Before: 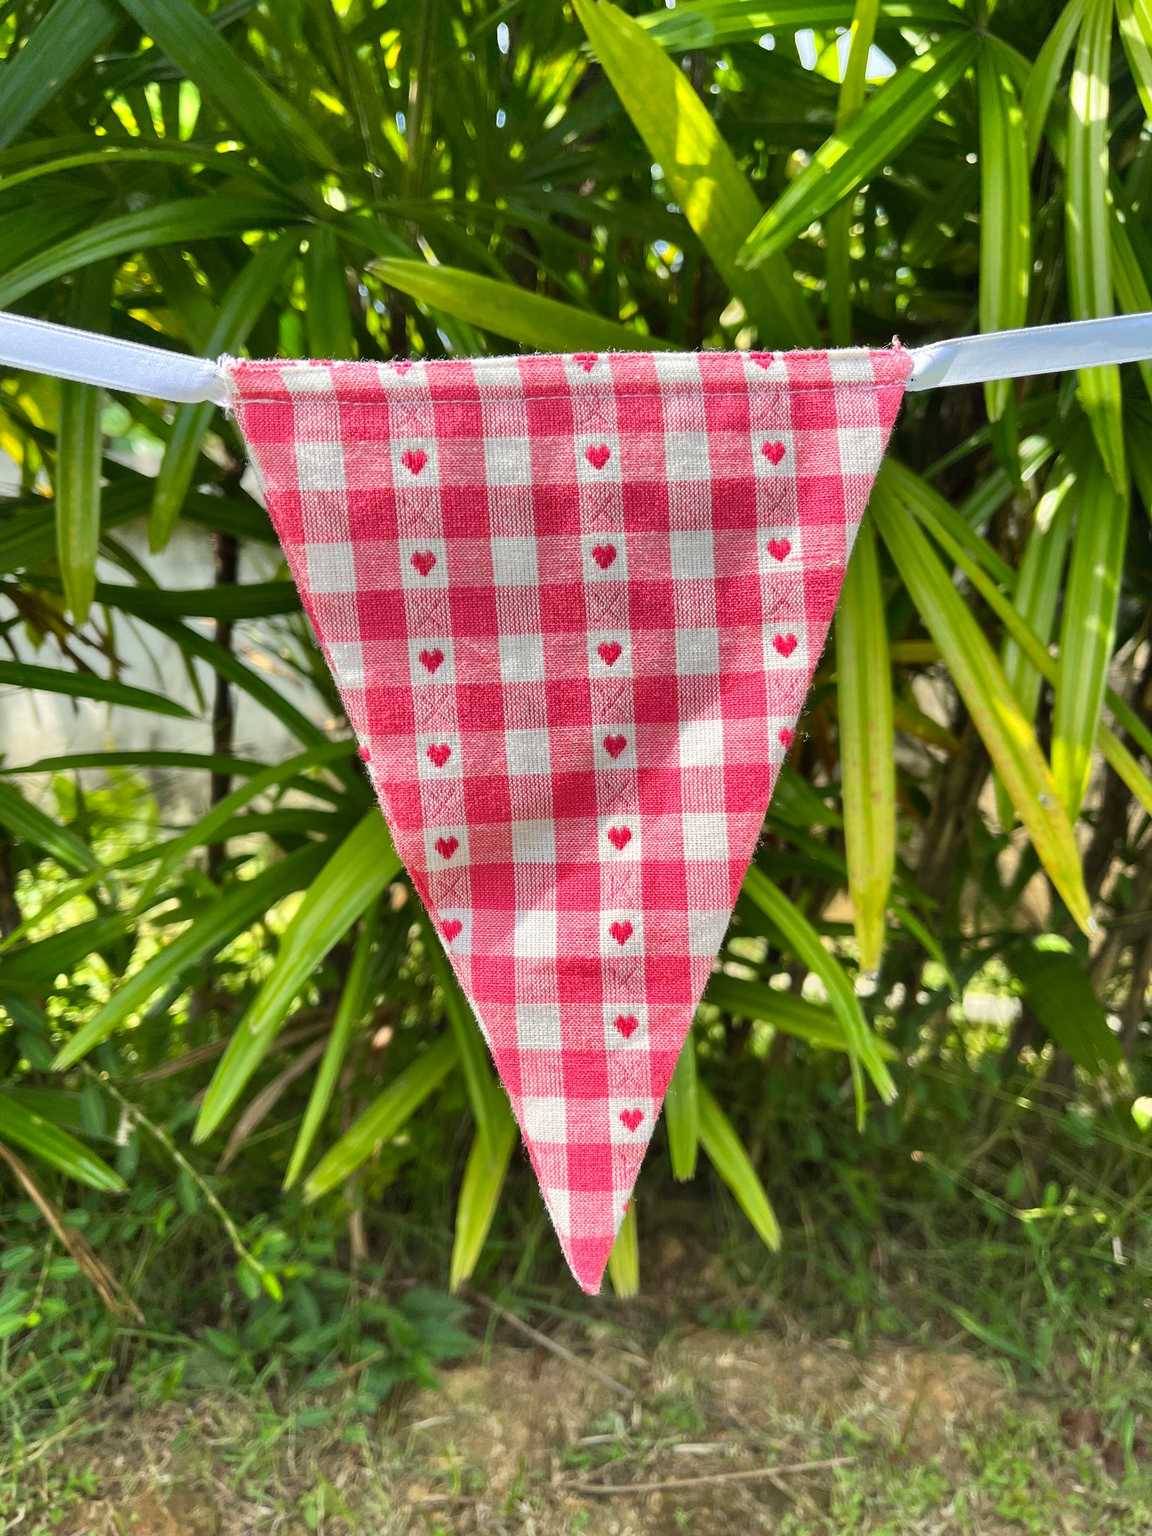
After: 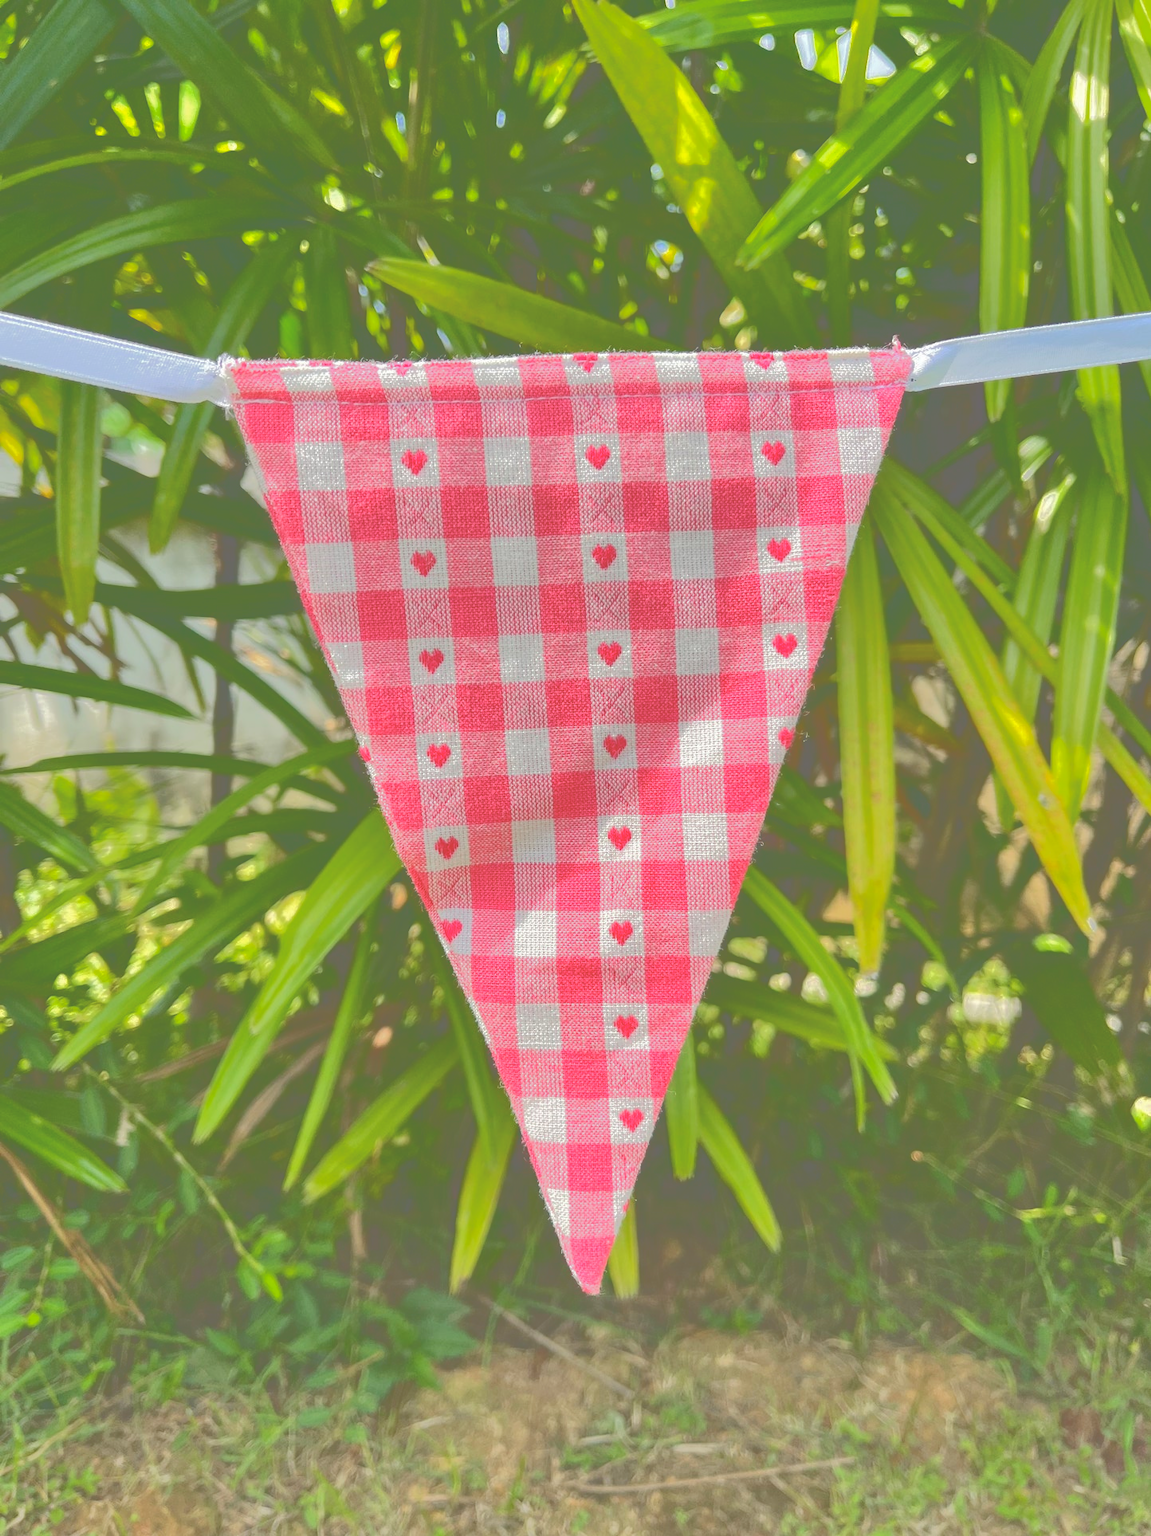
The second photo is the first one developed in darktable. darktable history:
tone curve: curves: ch0 [(0, 0) (0.003, 0.439) (0.011, 0.439) (0.025, 0.439) (0.044, 0.439) (0.069, 0.439) (0.1, 0.439) (0.136, 0.44) (0.177, 0.444) (0.224, 0.45) (0.277, 0.462) (0.335, 0.487) (0.399, 0.528) (0.468, 0.577) (0.543, 0.621) (0.623, 0.669) (0.709, 0.715) (0.801, 0.764) (0.898, 0.804) (1, 1)], color space Lab, independent channels, preserve colors none
